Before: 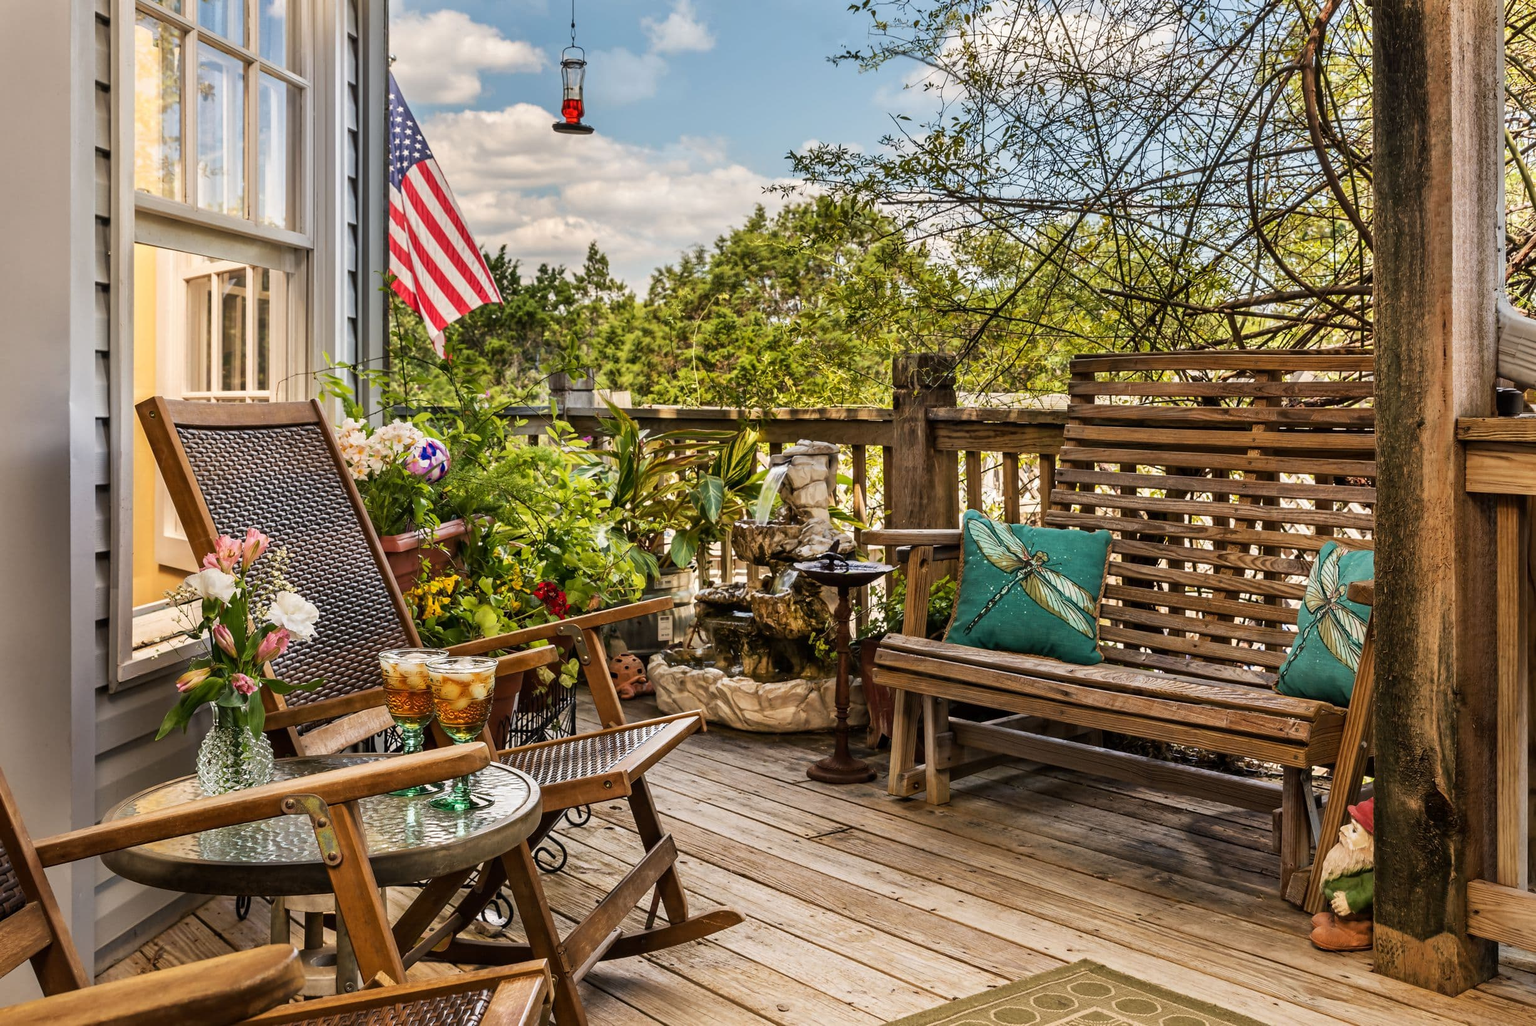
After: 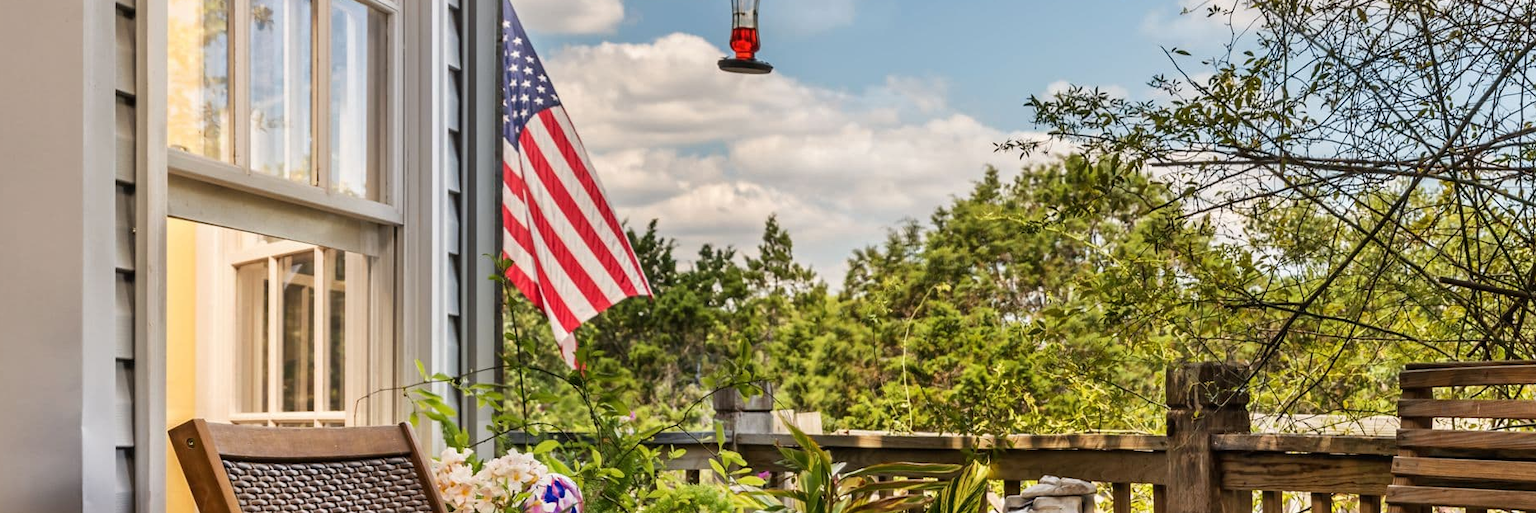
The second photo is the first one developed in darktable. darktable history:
crop: left 0.512%, top 7.643%, right 23.557%, bottom 54.363%
